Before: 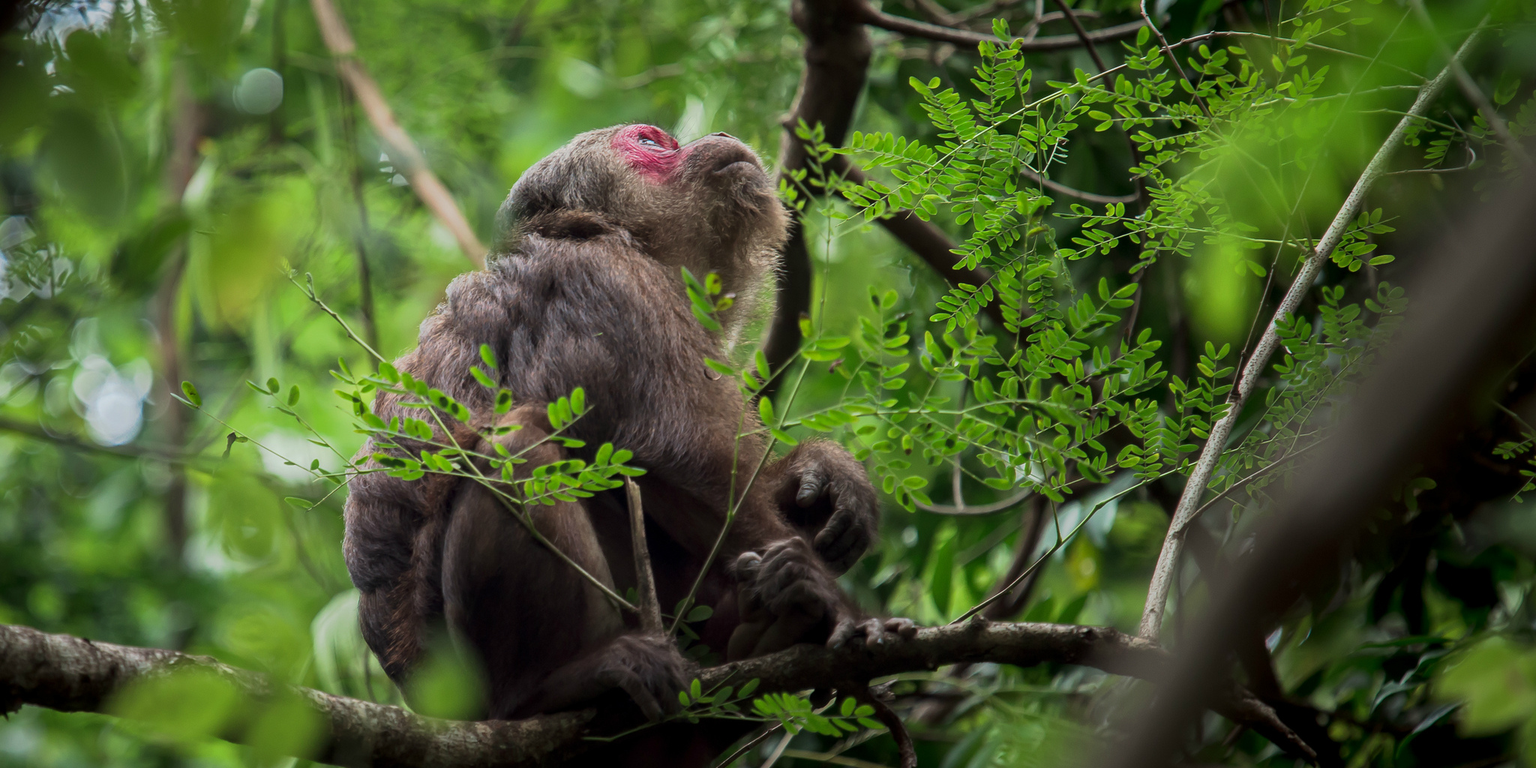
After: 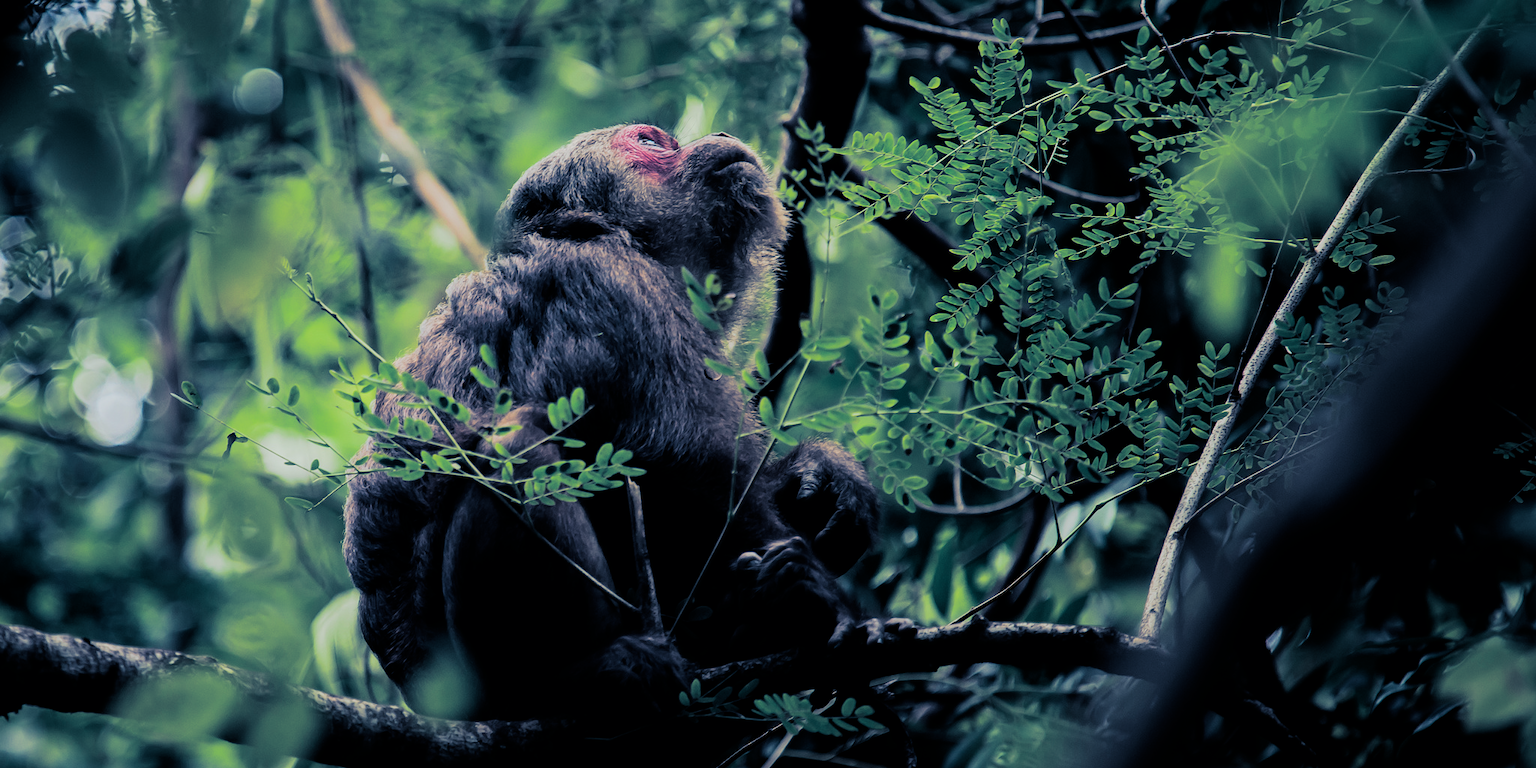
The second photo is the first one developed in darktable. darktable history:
filmic rgb: black relative exposure -5 EV, hardness 2.88, contrast 1.4, highlights saturation mix -30%
split-toning: shadows › hue 226.8°, shadows › saturation 0.84
